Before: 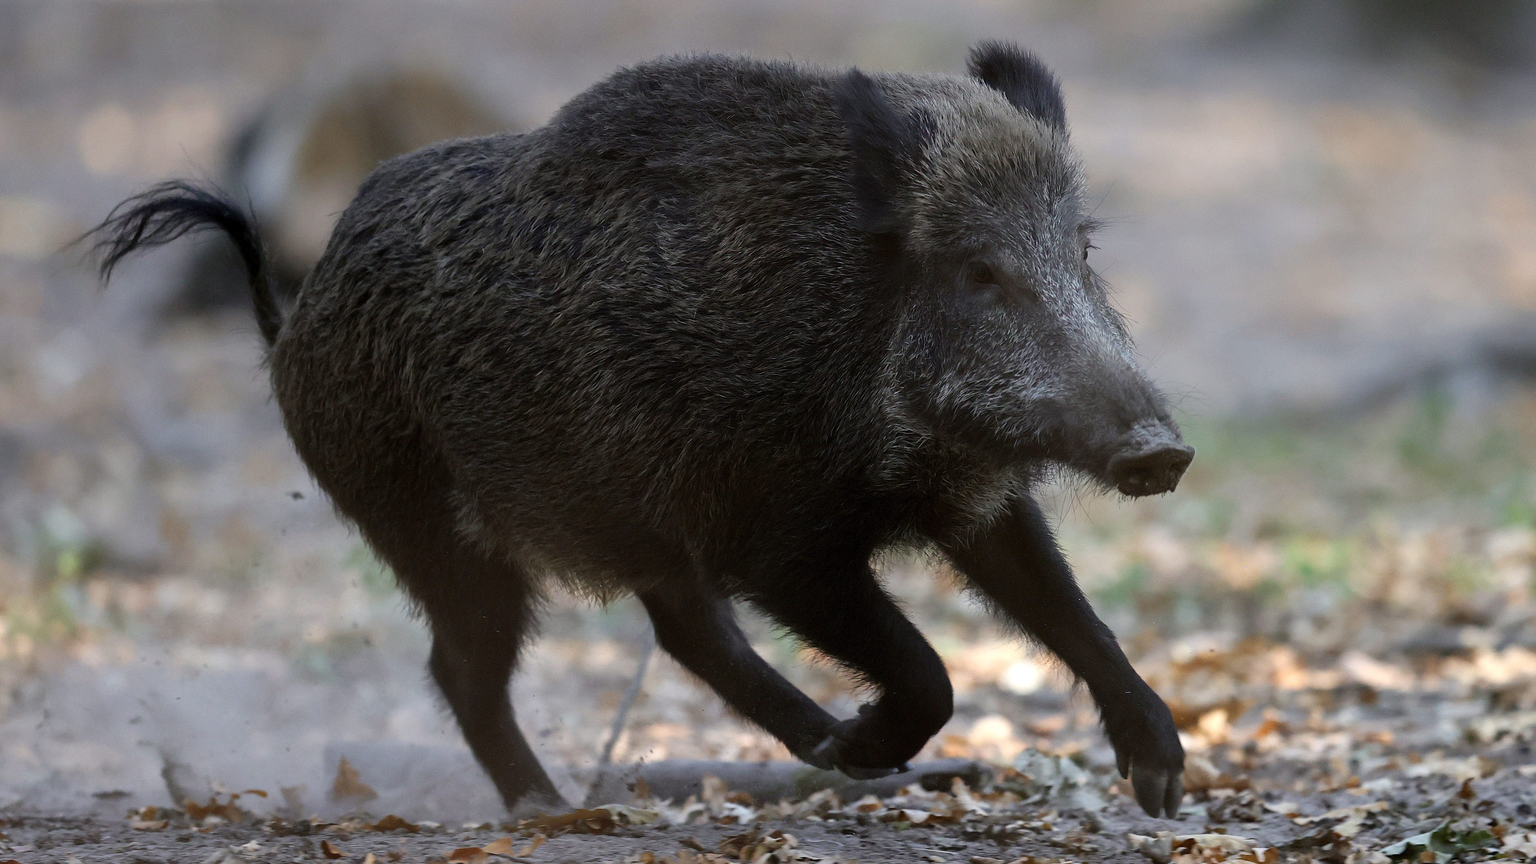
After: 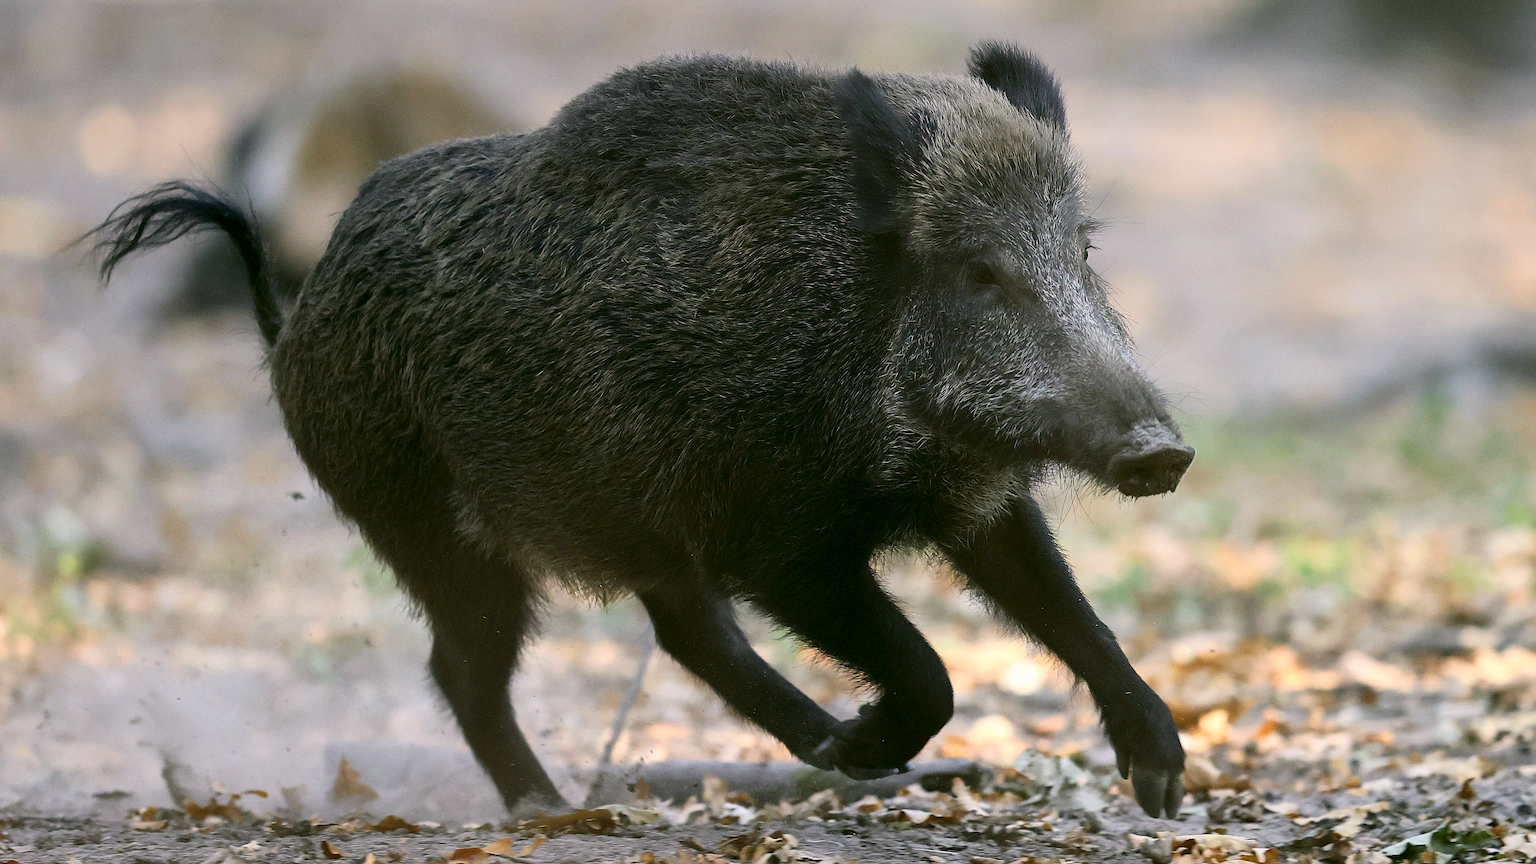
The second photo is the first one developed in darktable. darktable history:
color correction: highlights a* 4.44, highlights b* 4.93, shadows a* -6.97, shadows b* 4.91
contrast brightness saturation: contrast 0.196, brightness 0.16, saturation 0.22
sharpen: radius 1.937
